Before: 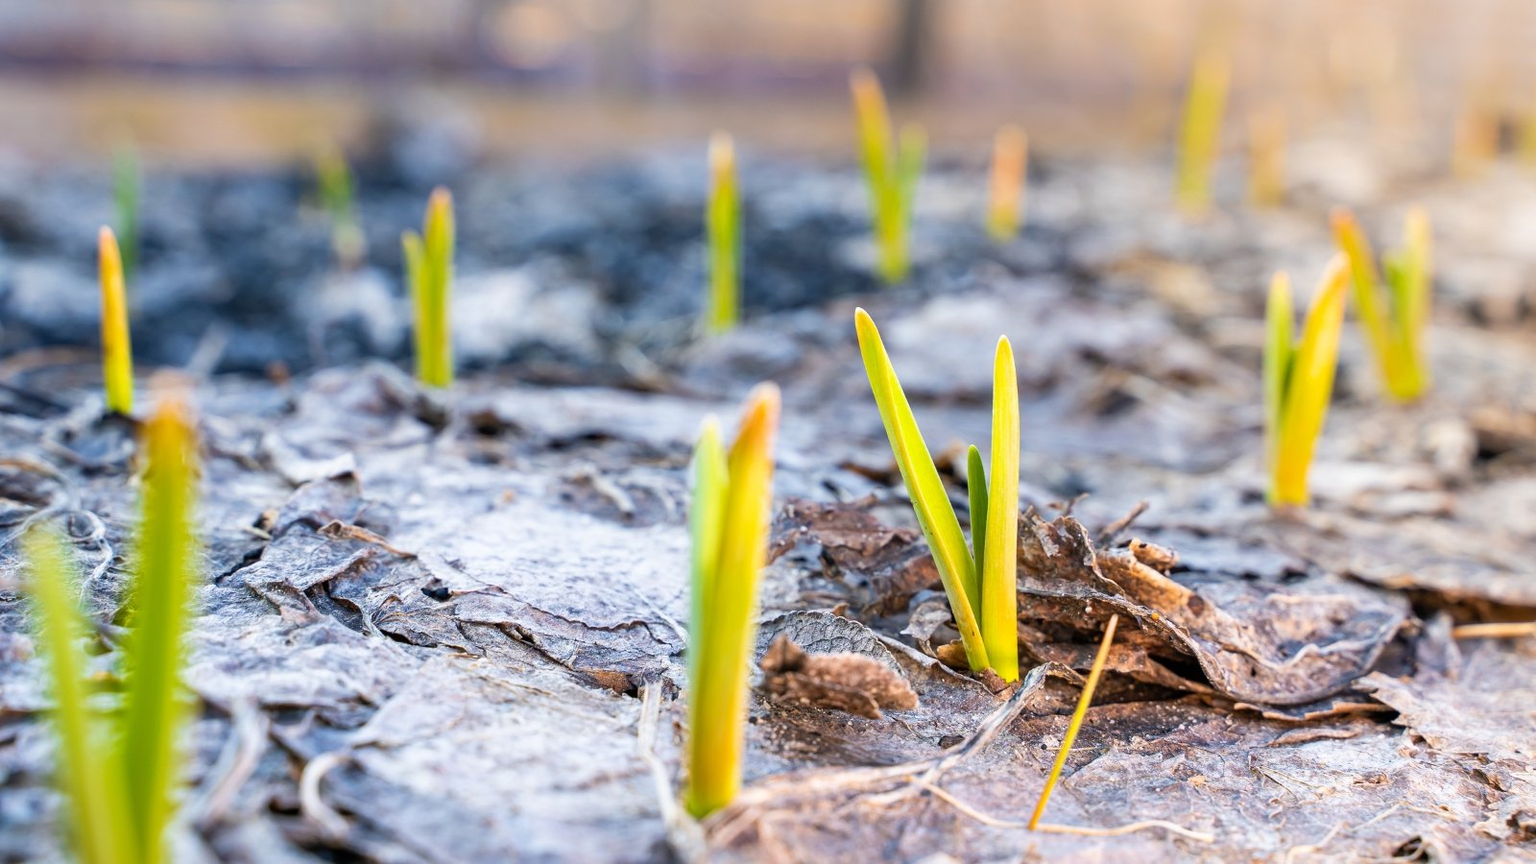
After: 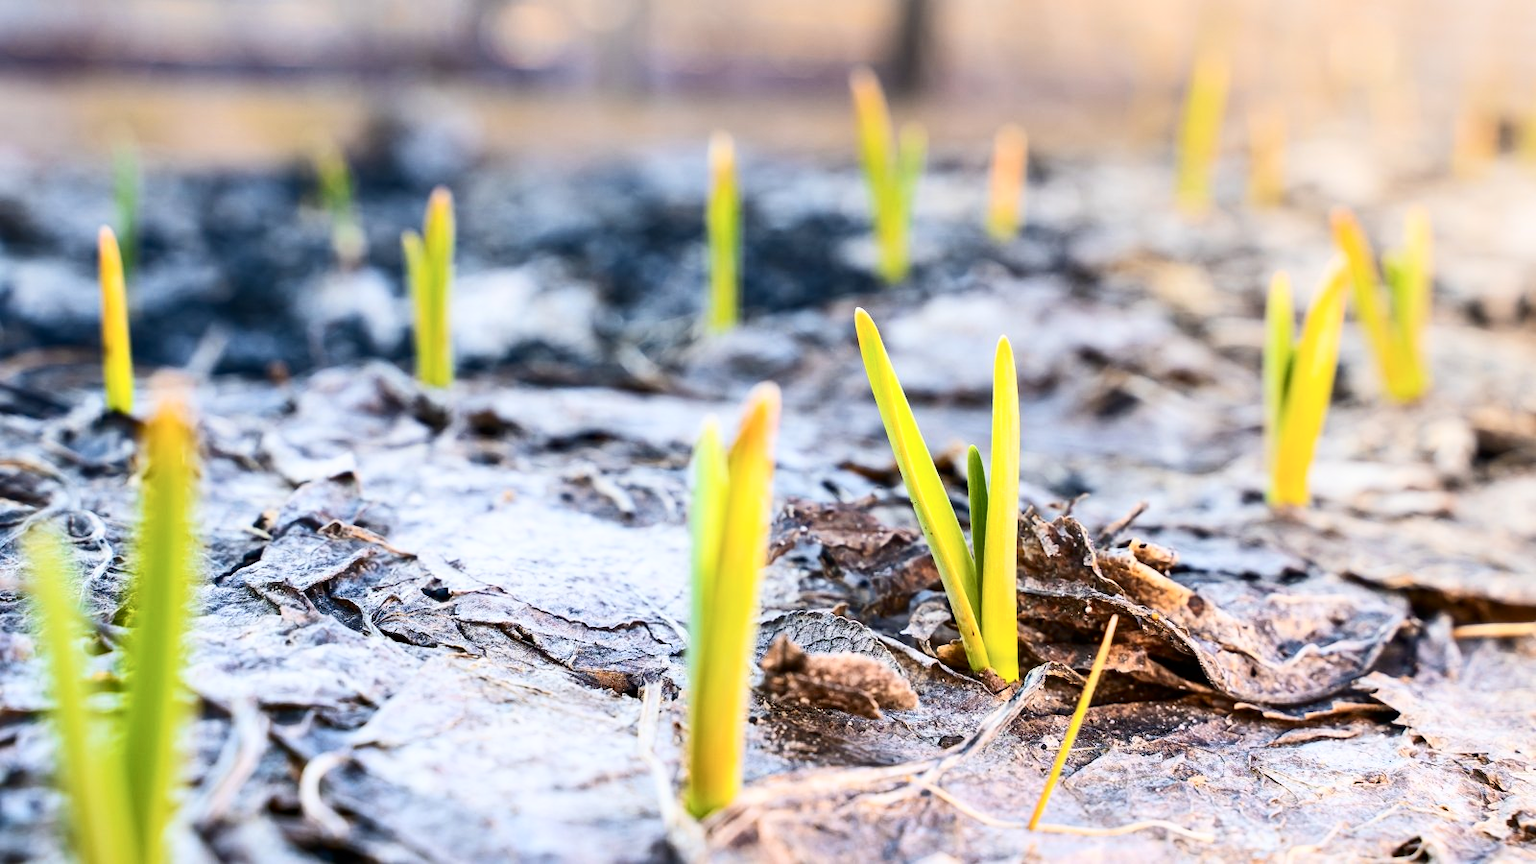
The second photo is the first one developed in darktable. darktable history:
contrast brightness saturation: contrast 0.281
